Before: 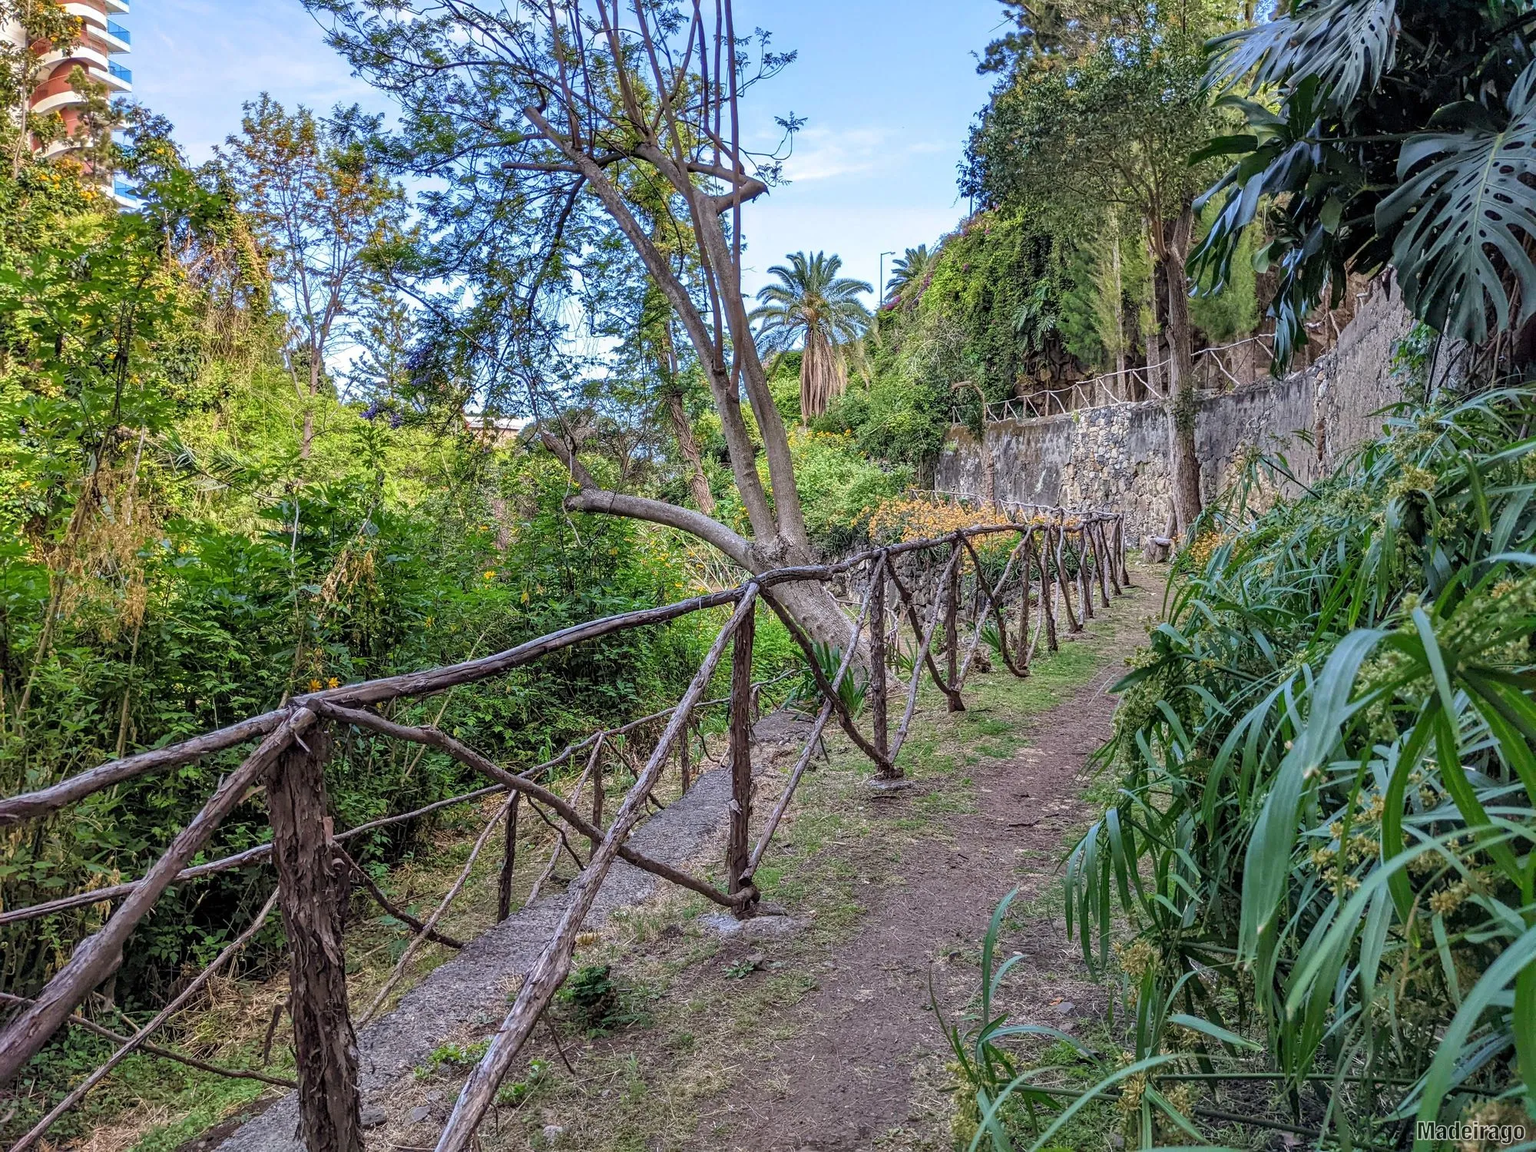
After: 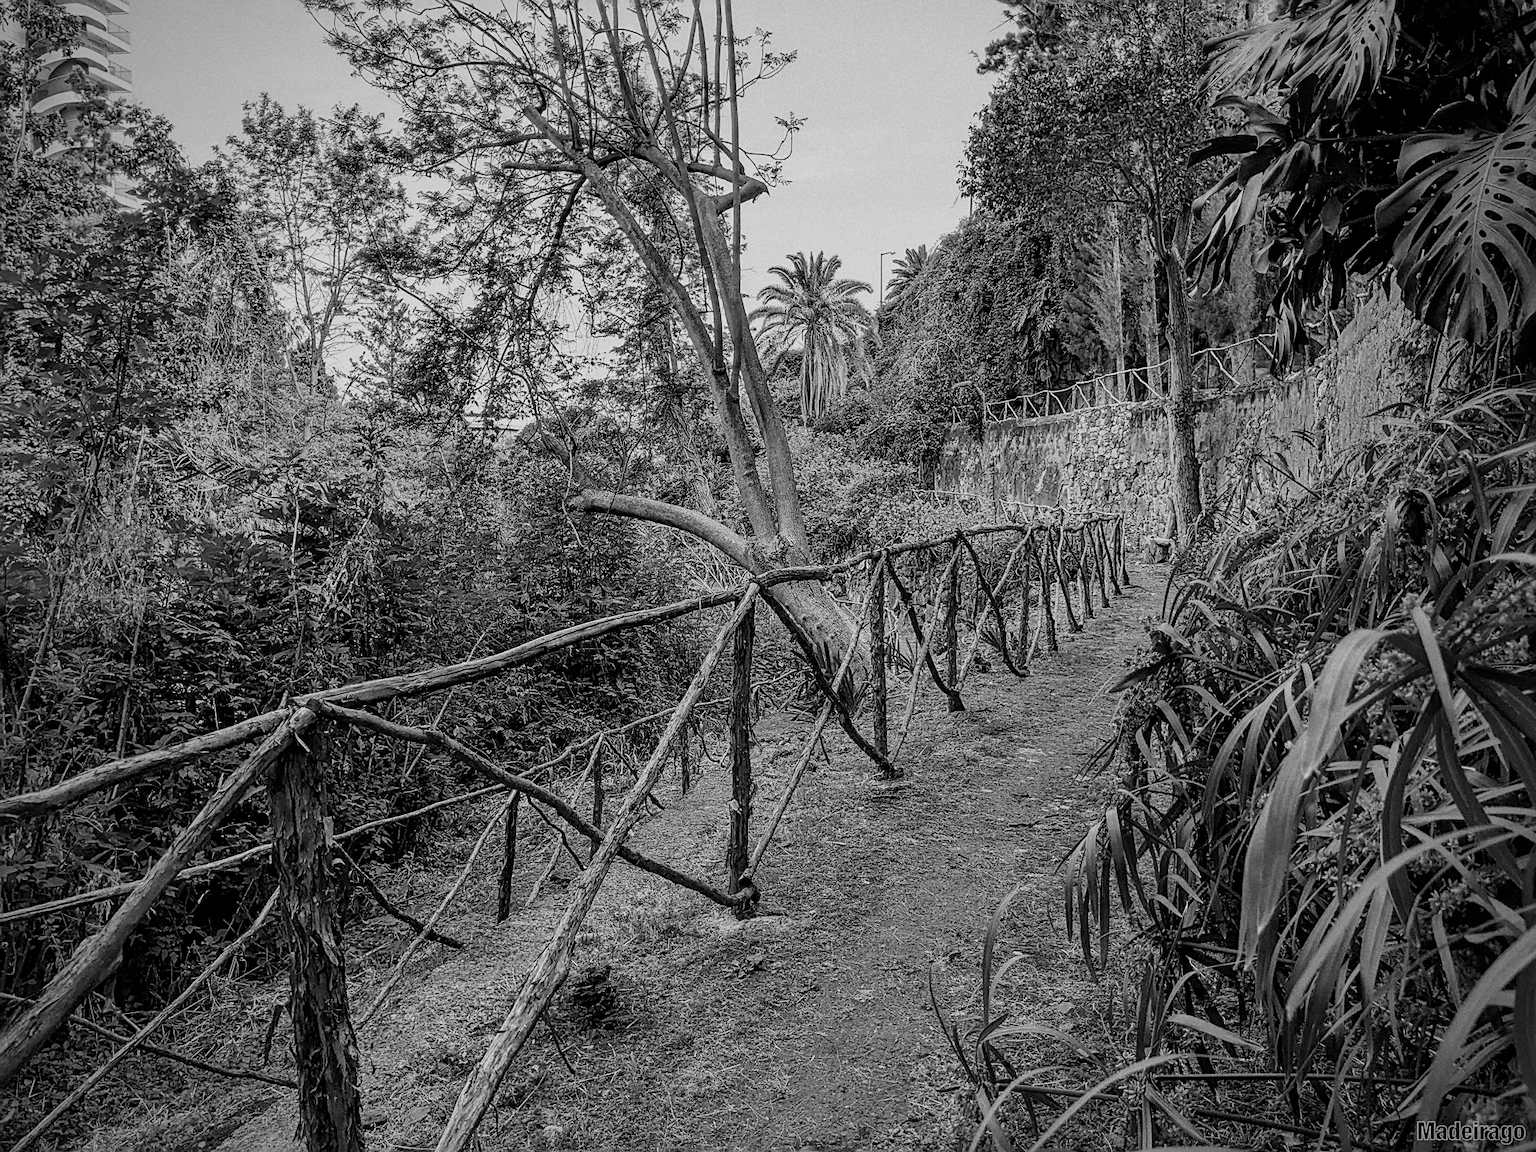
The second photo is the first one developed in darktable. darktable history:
color calibration "B&W: ILFORD DELTA 100": output gray [0.246, 0.254, 0.501, 0], gray › normalize channels true, illuminant same as pipeline (D50), adaptation XYZ, x 0.346, y 0.359, gamut compression 0
filmic rgb #1: black relative exposure -7.65 EV, white relative exposure 4.56 EV, hardness 3.61
grain: on, module defaults
sharpen: on, module defaults
filmic rgb: black relative exposure -7.65 EV, white relative exposure 4.56 EV, hardness 3.61, contrast 1.106
vignetting: fall-off start 71.74%
